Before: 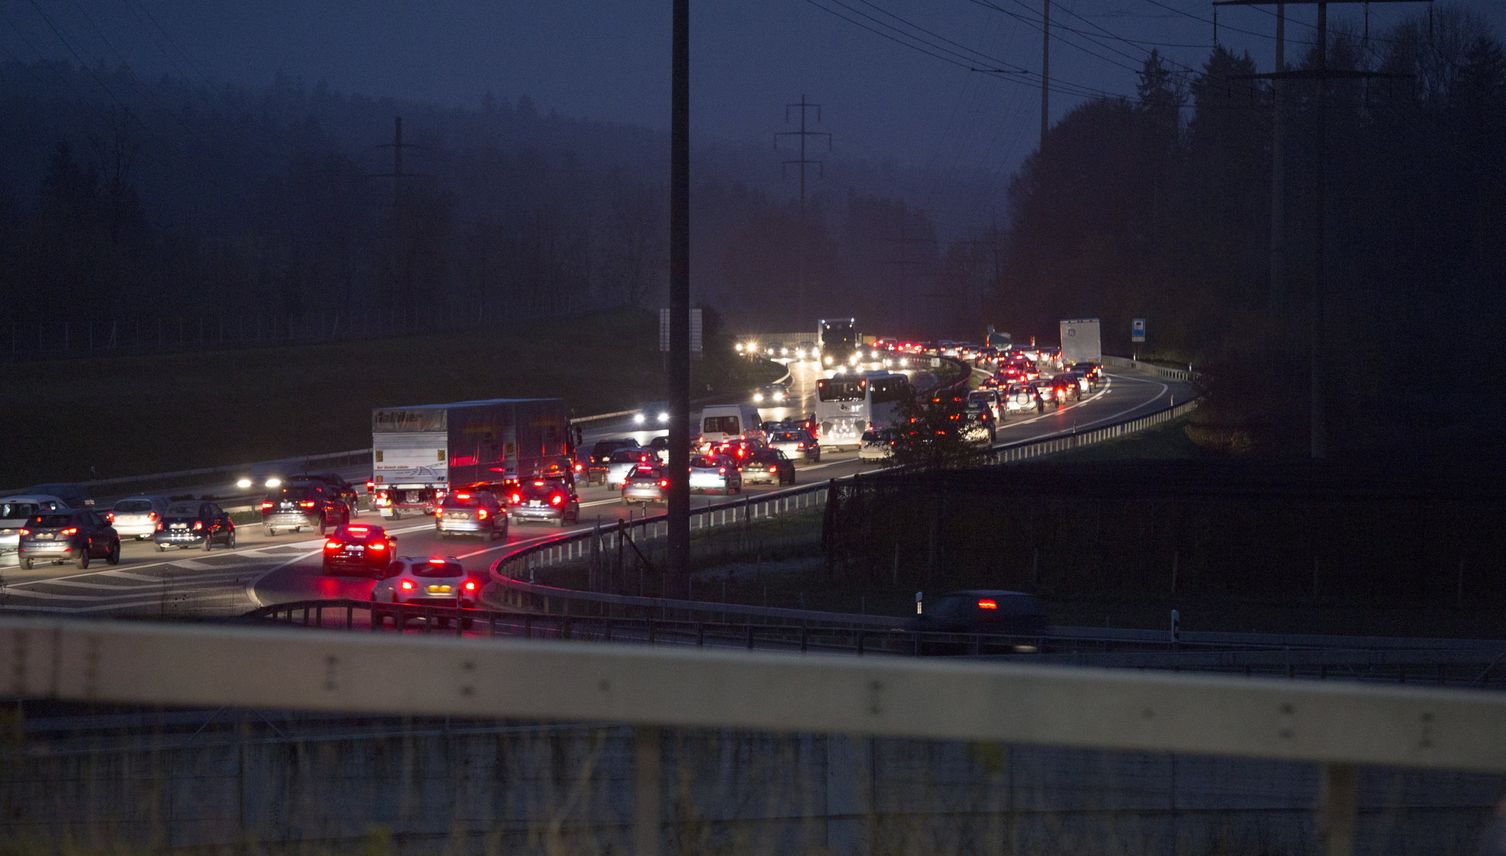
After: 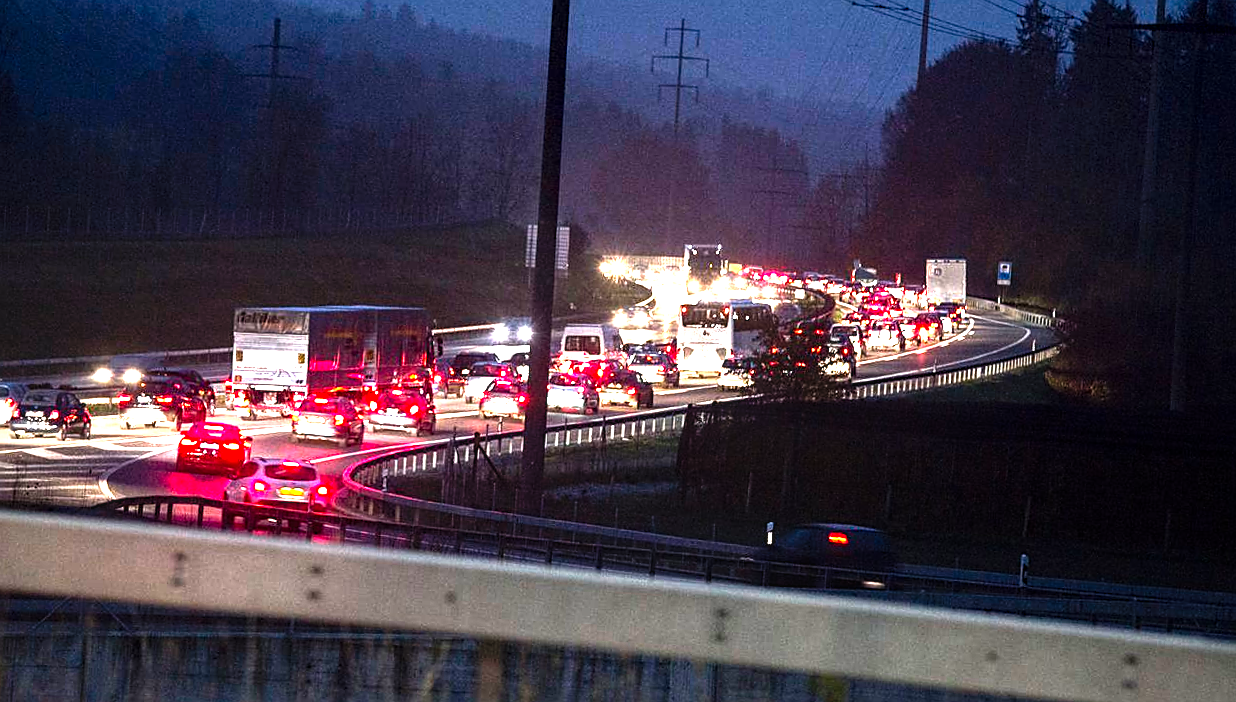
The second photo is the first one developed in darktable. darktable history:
white balance: emerald 1
levels: levels [0, 0.281, 0.562]
tone equalizer: -8 EV -0.75 EV, -7 EV -0.7 EV, -6 EV -0.6 EV, -5 EV -0.4 EV, -3 EV 0.4 EV, -2 EV 0.6 EV, -1 EV 0.7 EV, +0 EV 0.75 EV, edges refinement/feathering 500, mask exposure compensation -1.57 EV, preserve details no
local contrast: on, module defaults
sharpen: on, module defaults
crop and rotate: angle -3.27°, left 5.211%, top 5.211%, right 4.607%, bottom 4.607%
